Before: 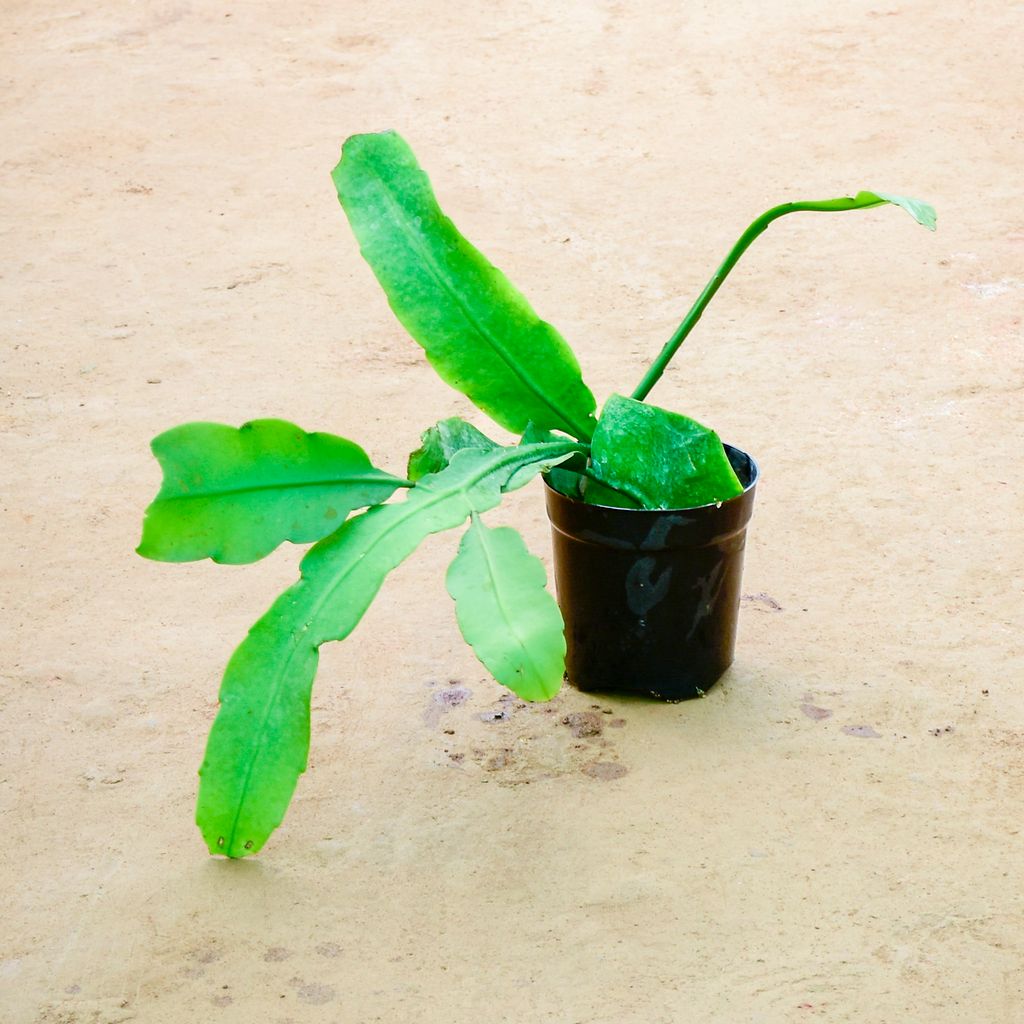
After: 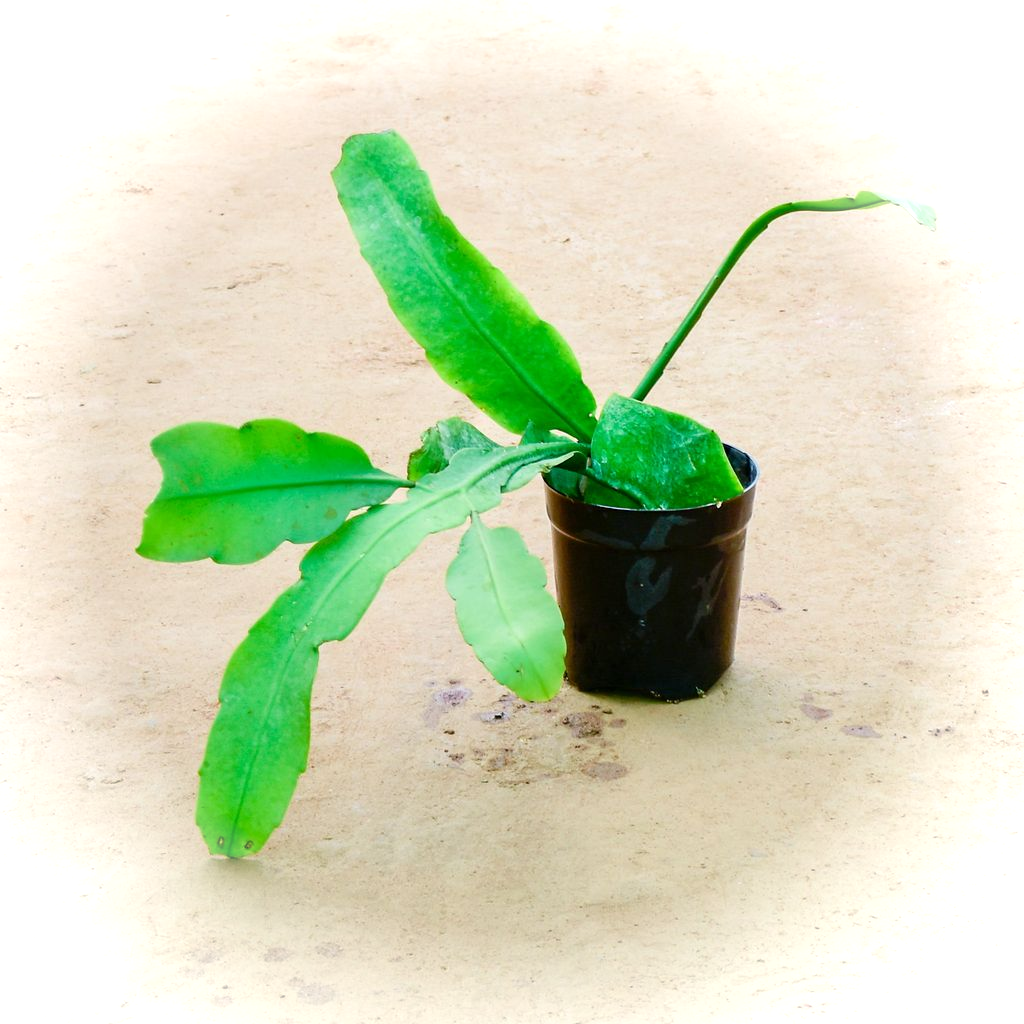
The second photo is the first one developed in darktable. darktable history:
vignetting: fall-off start 81.16%, fall-off radius 61.89%, brightness 0.992, saturation -0.489, automatic ratio true, width/height ratio 1.419
